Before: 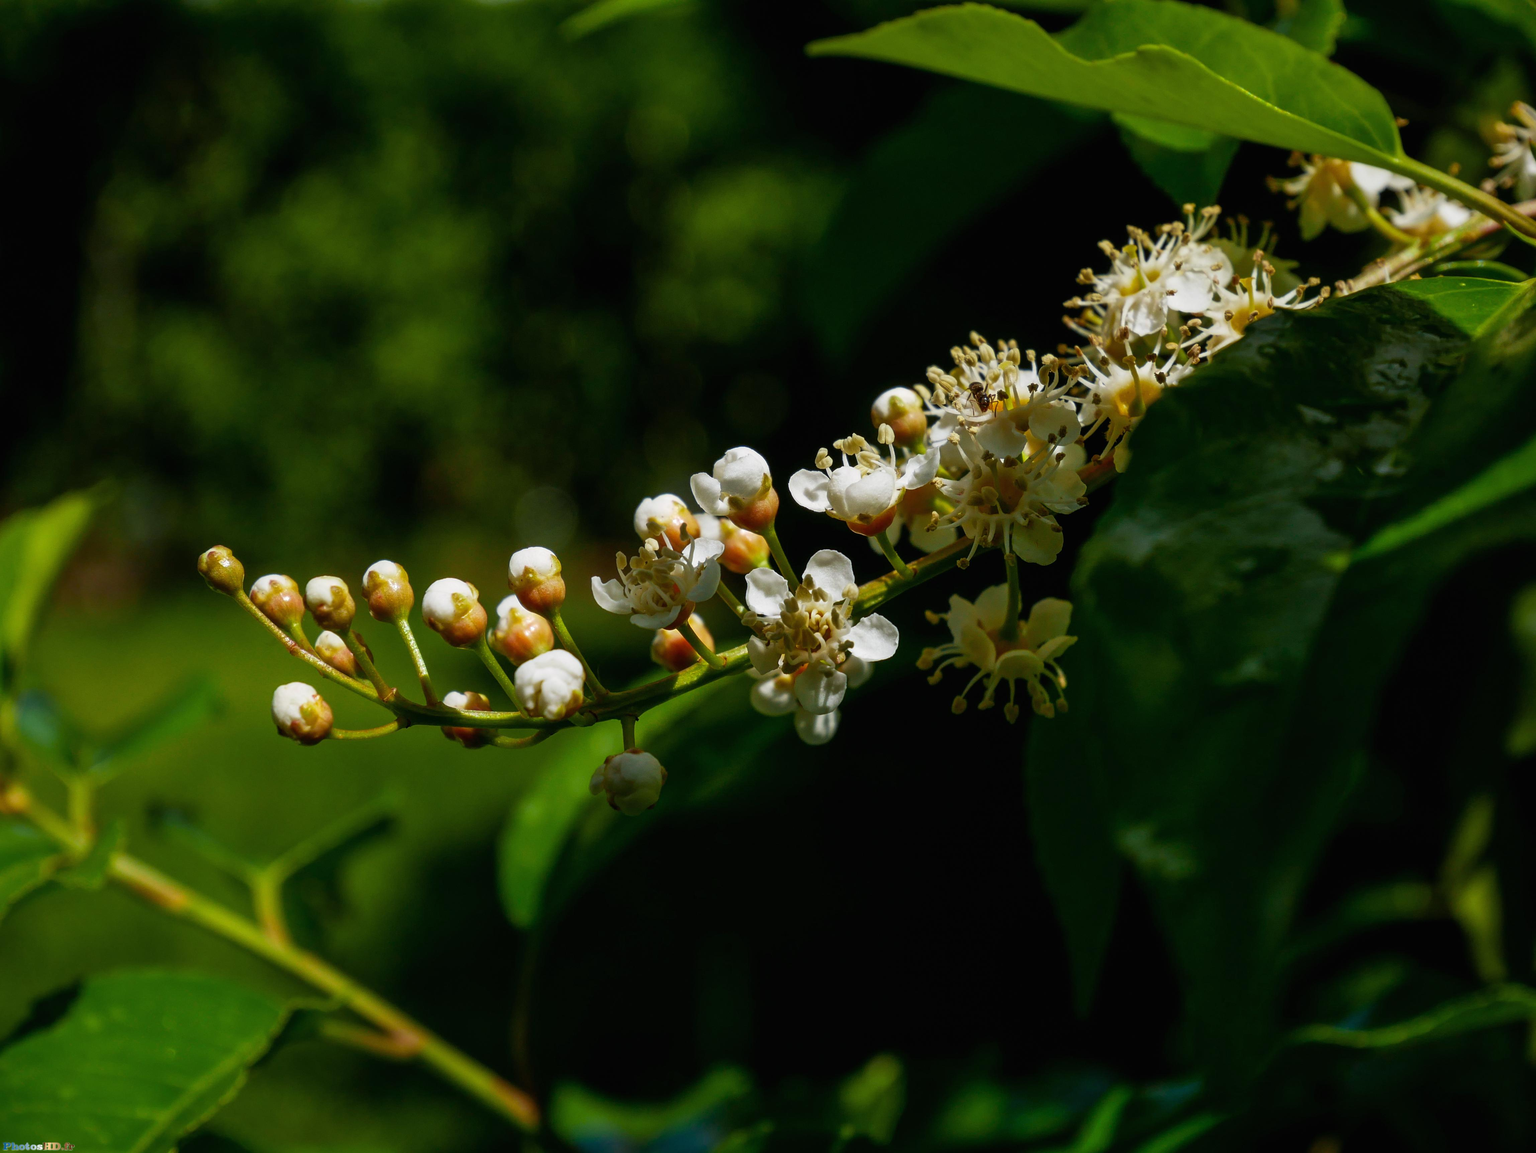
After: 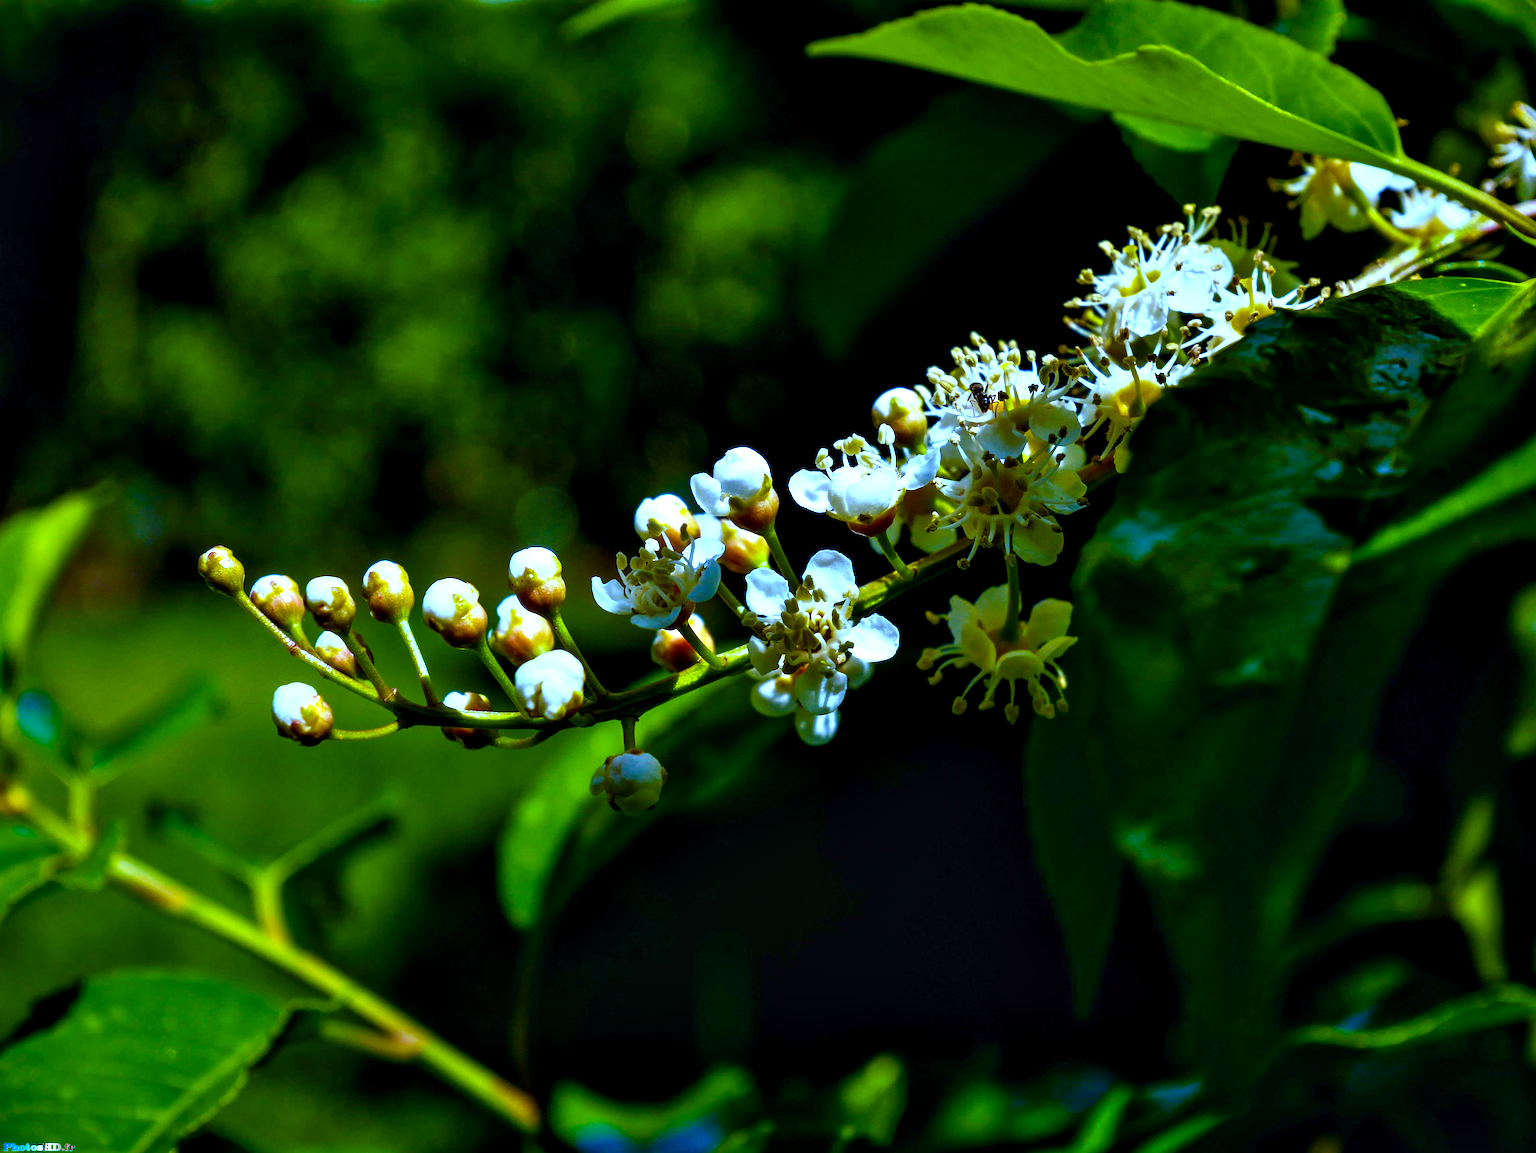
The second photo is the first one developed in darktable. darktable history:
exposure: black level correction 0, exposure 0.5 EV, compensate exposure bias true, compensate highlight preservation false
color balance rgb: perceptual saturation grading › global saturation 20%, perceptual saturation grading › highlights -25%, perceptual saturation grading › shadows 25%, global vibrance 50%
contrast equalizer: octaves 7, y [[0.6 ×6], [0.55 ×6], [0 ×6], [0 ×6], [0 ×6]]
white balance: red 0.766, blue 1.537
